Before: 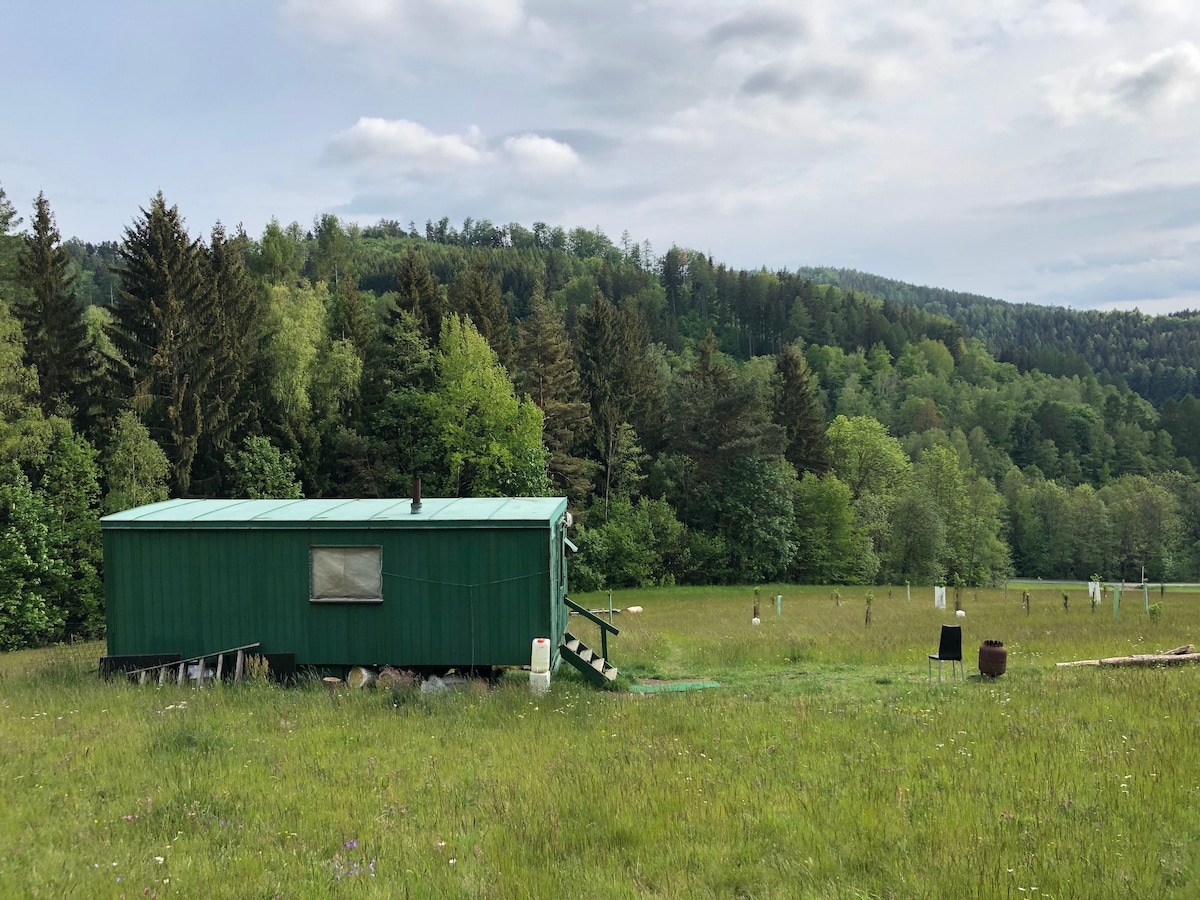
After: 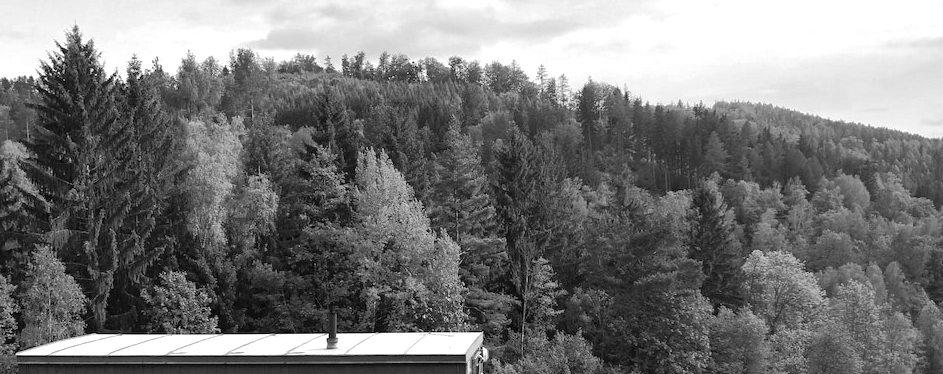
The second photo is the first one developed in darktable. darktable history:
exposure: exposure 0.131 EV, compensate highlight preservation false
tone equalizer: -8 EV -0.417 EV, -7 EV -0.389 EV, -6 EV -0.333 EV, -5 EV -0.222 EV, -3 EV 0.222 EV, -2 EV 0.333 EV, -1 EV 0.389 EV, +0 EV 0.417 EV, edges refinement/feathering 500, mask exposure compensation -1.25 EV, preserve details no
crop: left 7.036%, top 18.398%, right 14.379%, bottom 40.043%
shadows and highlights: on, module defaults
monochrome: on, module defaults
